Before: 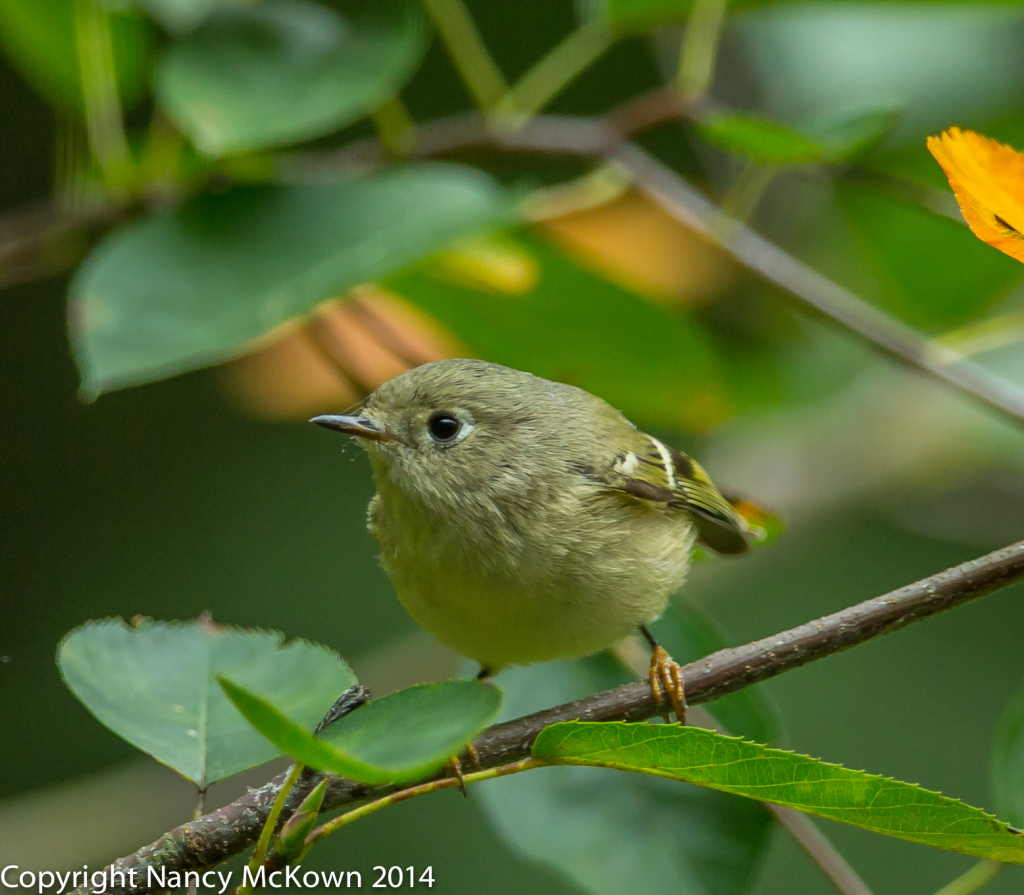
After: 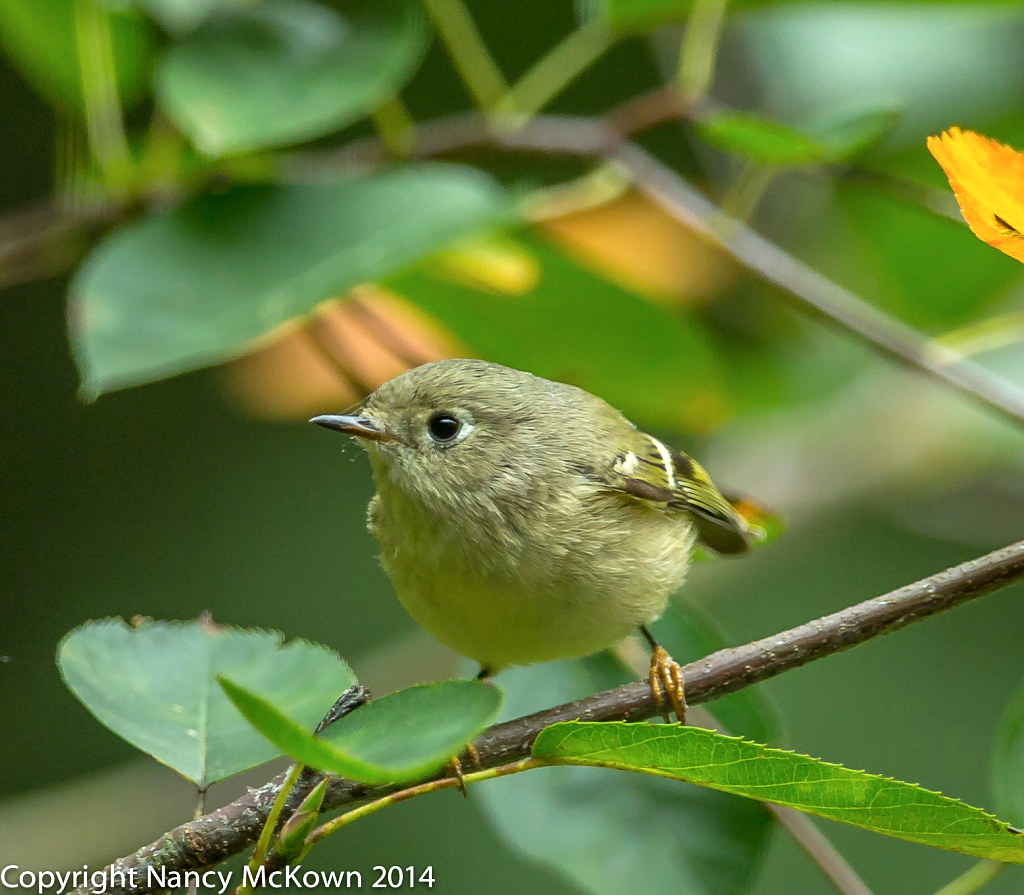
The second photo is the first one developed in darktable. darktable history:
sharpen: radius 1, threshold 1
contrast brightness saturation: saturation -0.04
exposure: black level correction 0.001, exposure 0.5 EV, compensate exposure bias true, compensate highlight preservation false
white balance: emerald 1
